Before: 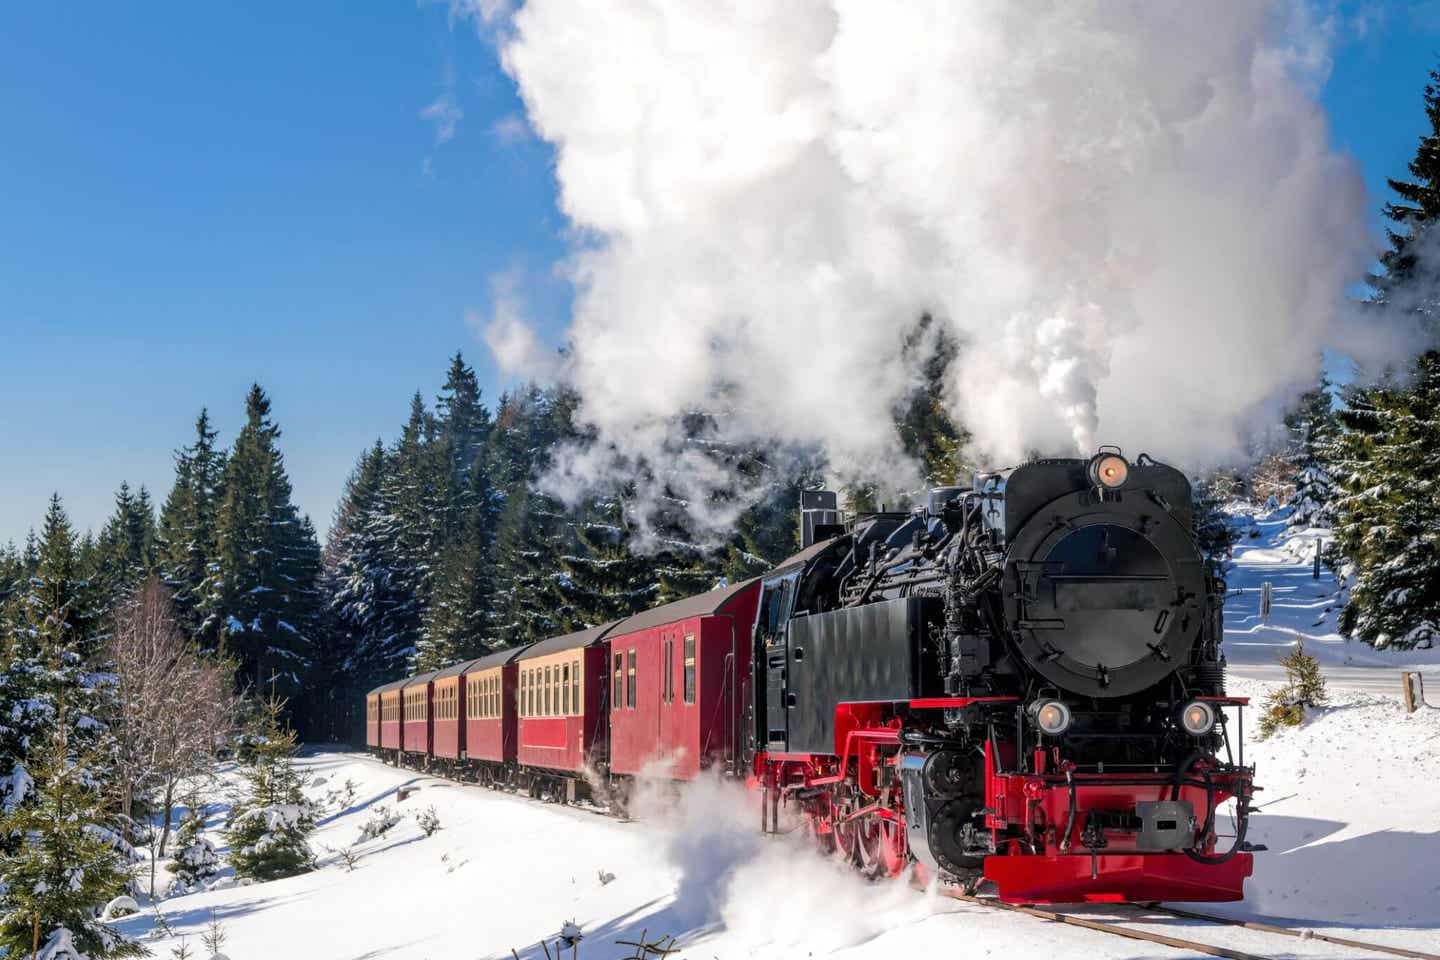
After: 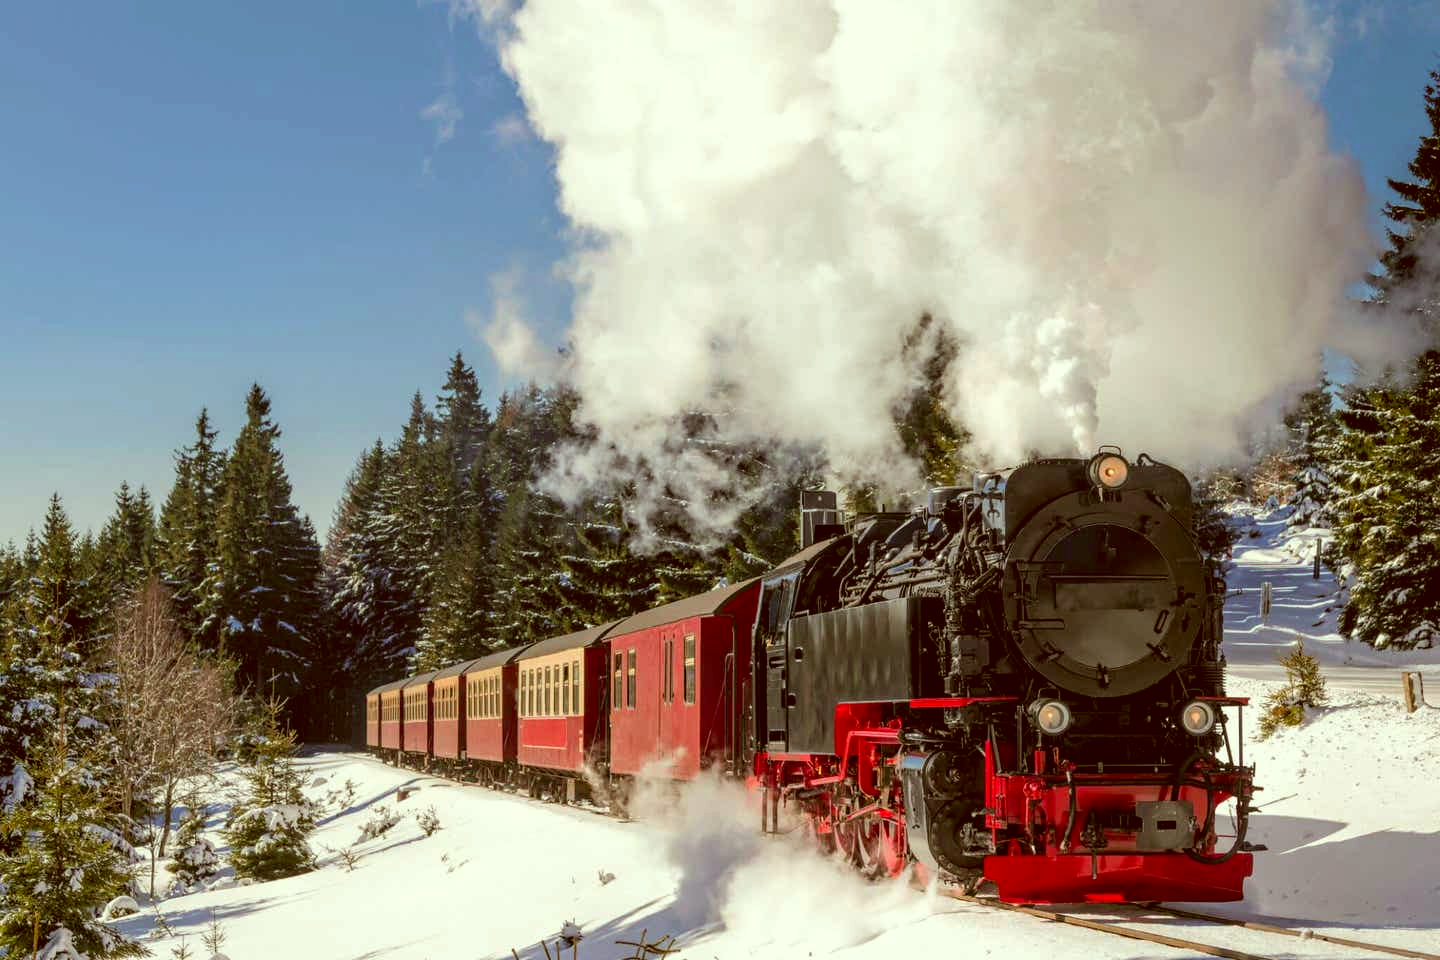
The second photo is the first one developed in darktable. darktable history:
color correction: highlights a* -6.26, highlights b* 9.38, shadows a* 10.76, shadows b* 23.85
